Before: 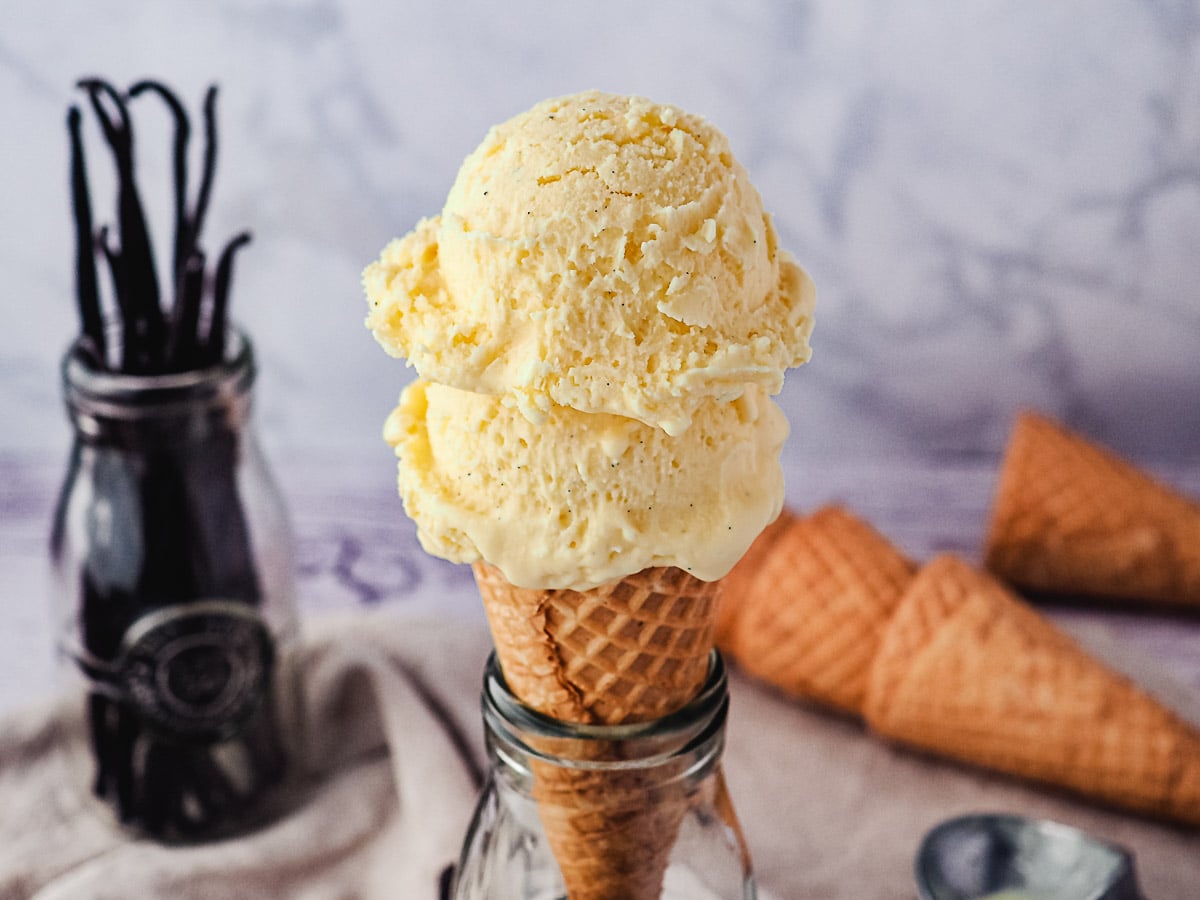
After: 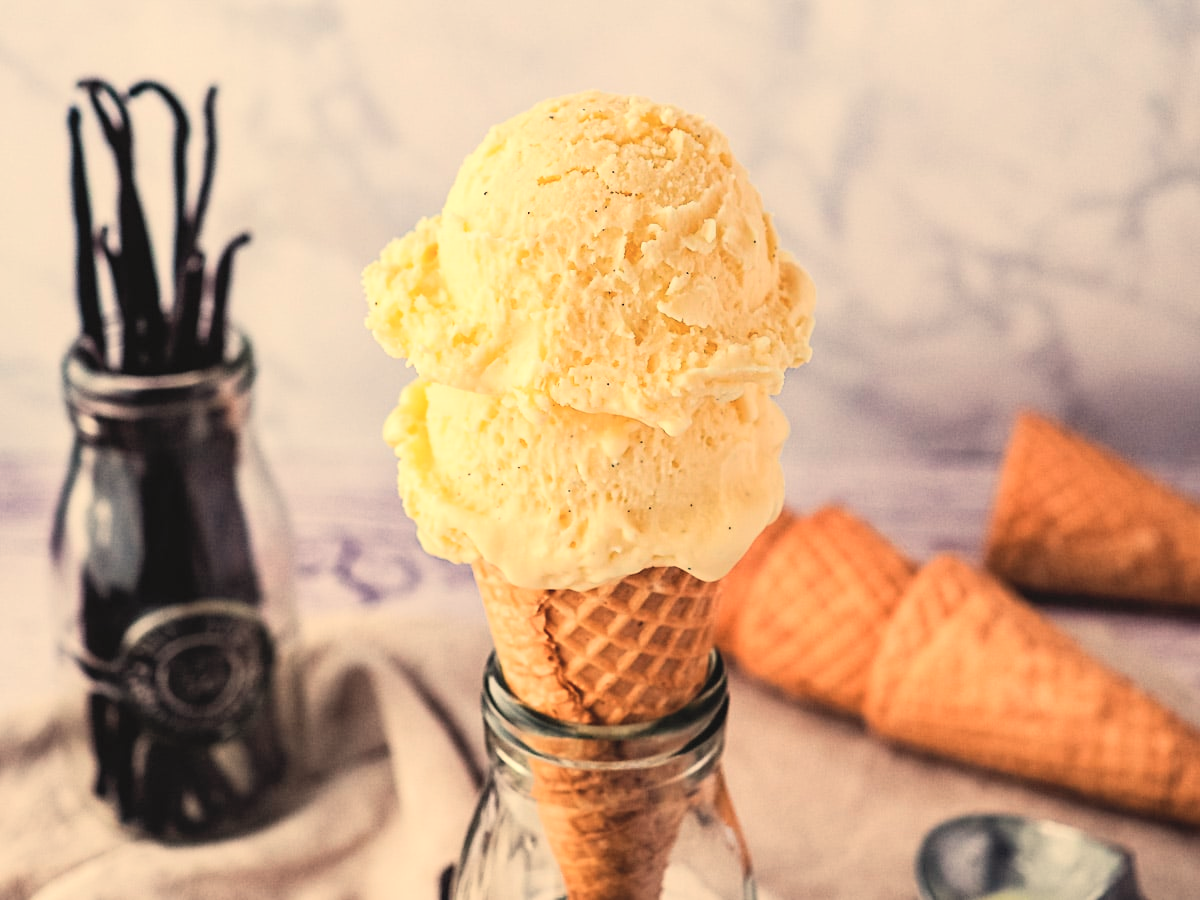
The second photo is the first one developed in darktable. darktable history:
contrast brightness saturation: contrast 0.14, brightness 0.21
white balance: red 1.123, blue 0.83
